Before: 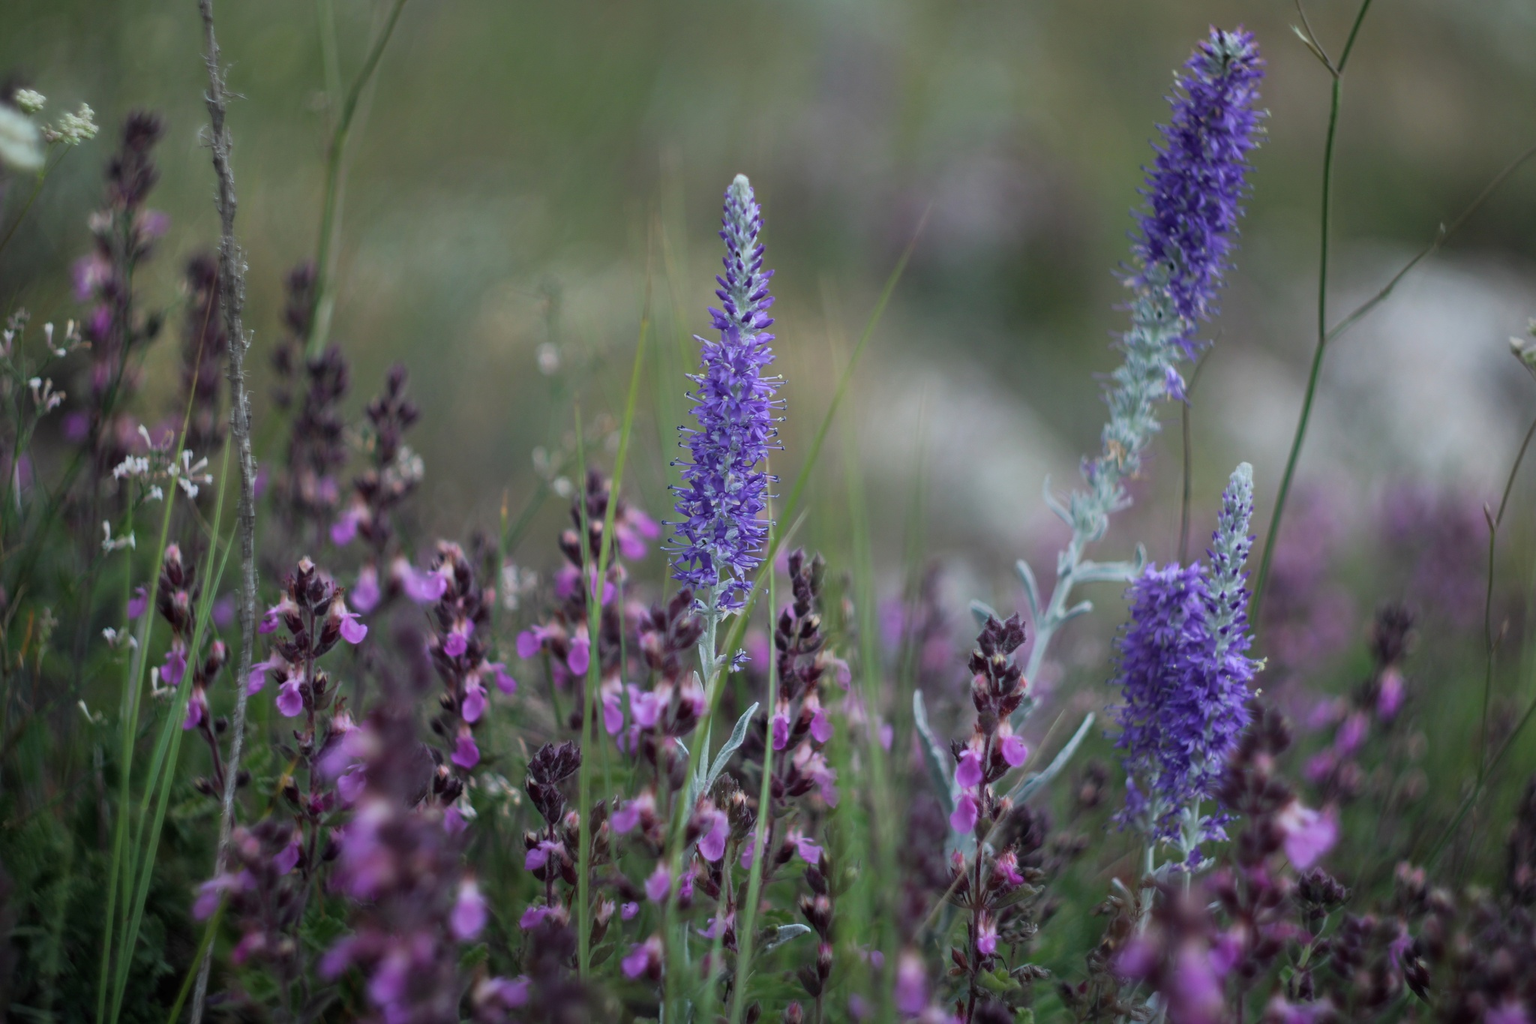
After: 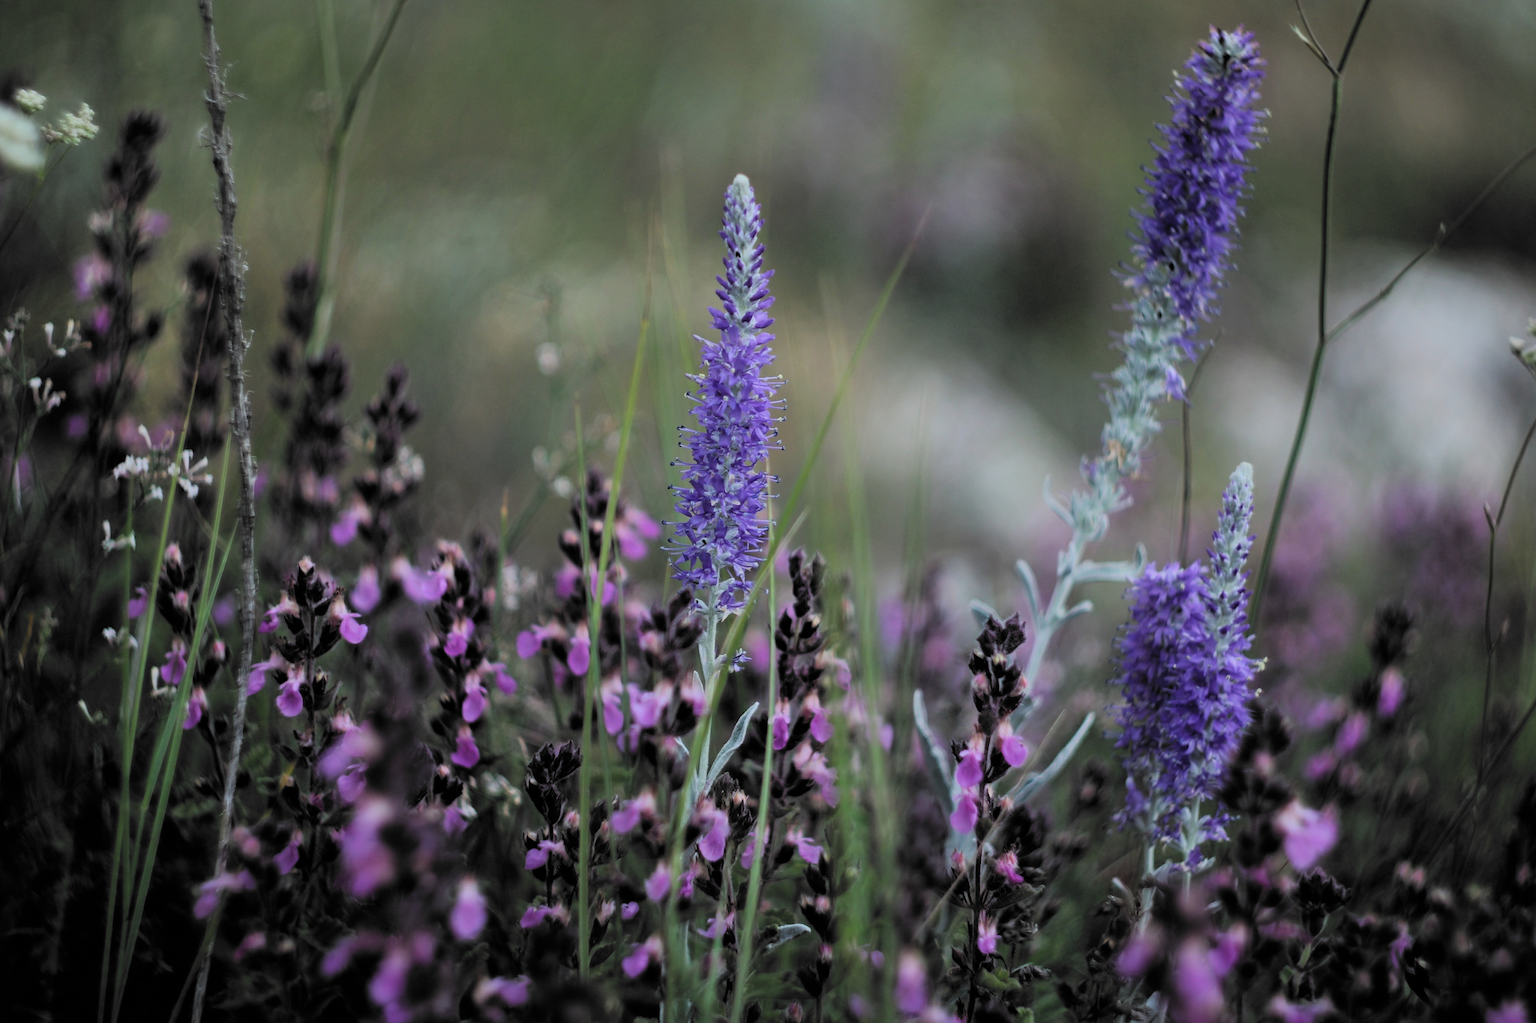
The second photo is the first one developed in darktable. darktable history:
filmic rgb: black relative exposure -5.03 EV, white relative exposure 3.56 EV, threshold 3.06 EV, hardness 3.17, contrast 1.297, highlights saturation mix -49.05%, color science v6 (2022), enable highlight reconstruction true
